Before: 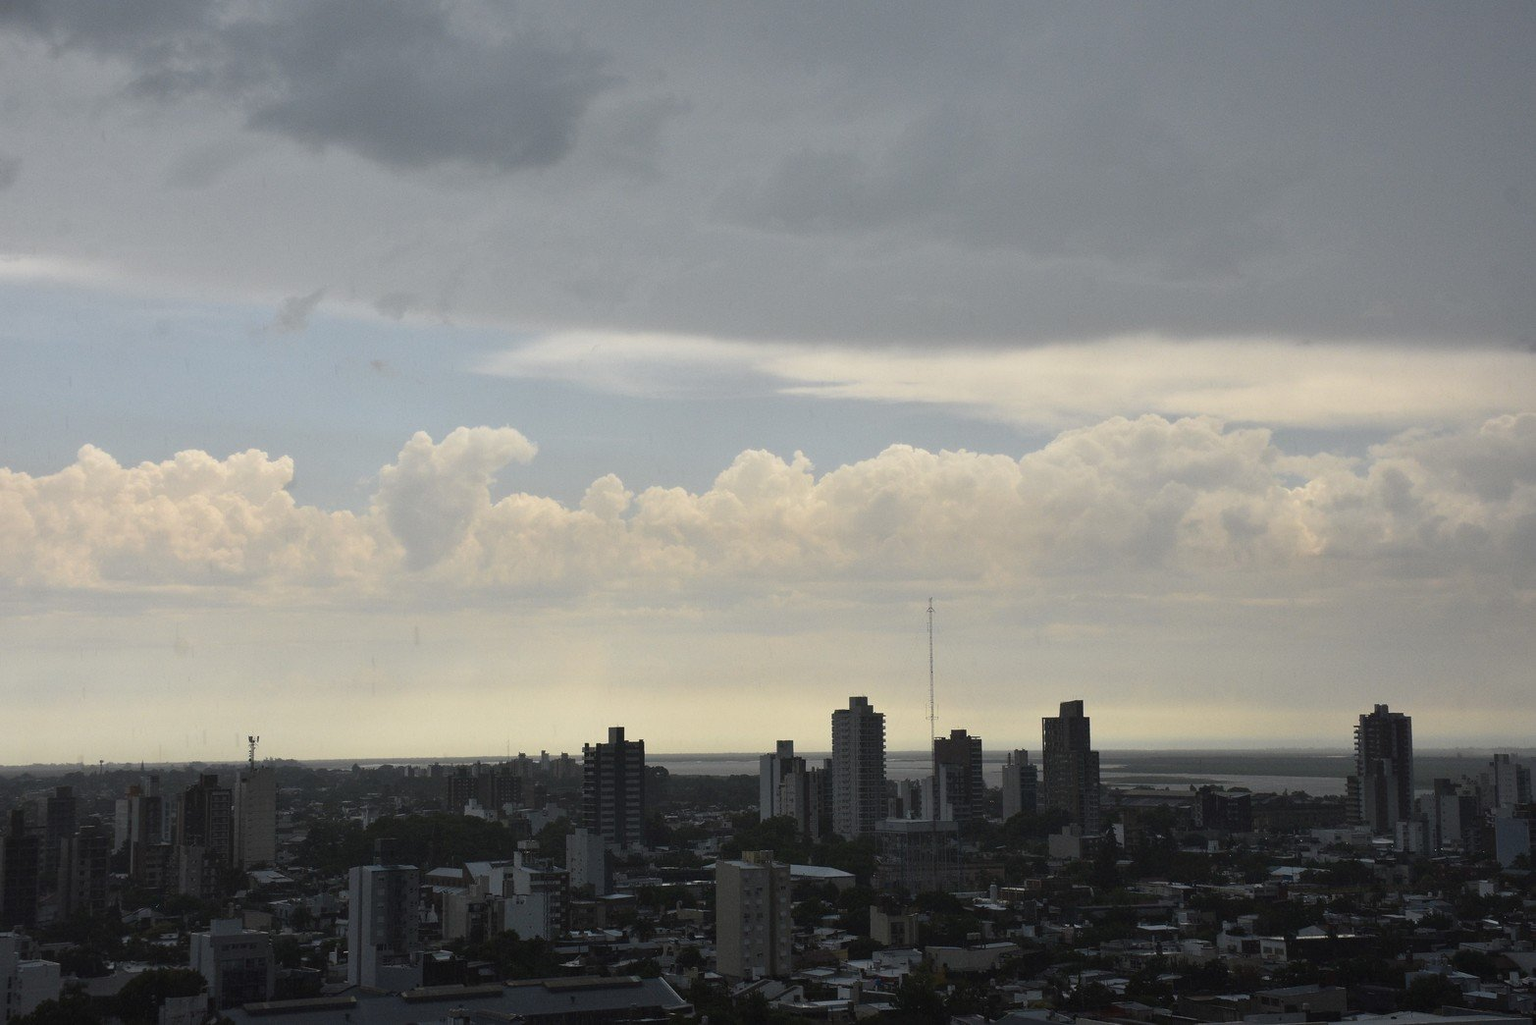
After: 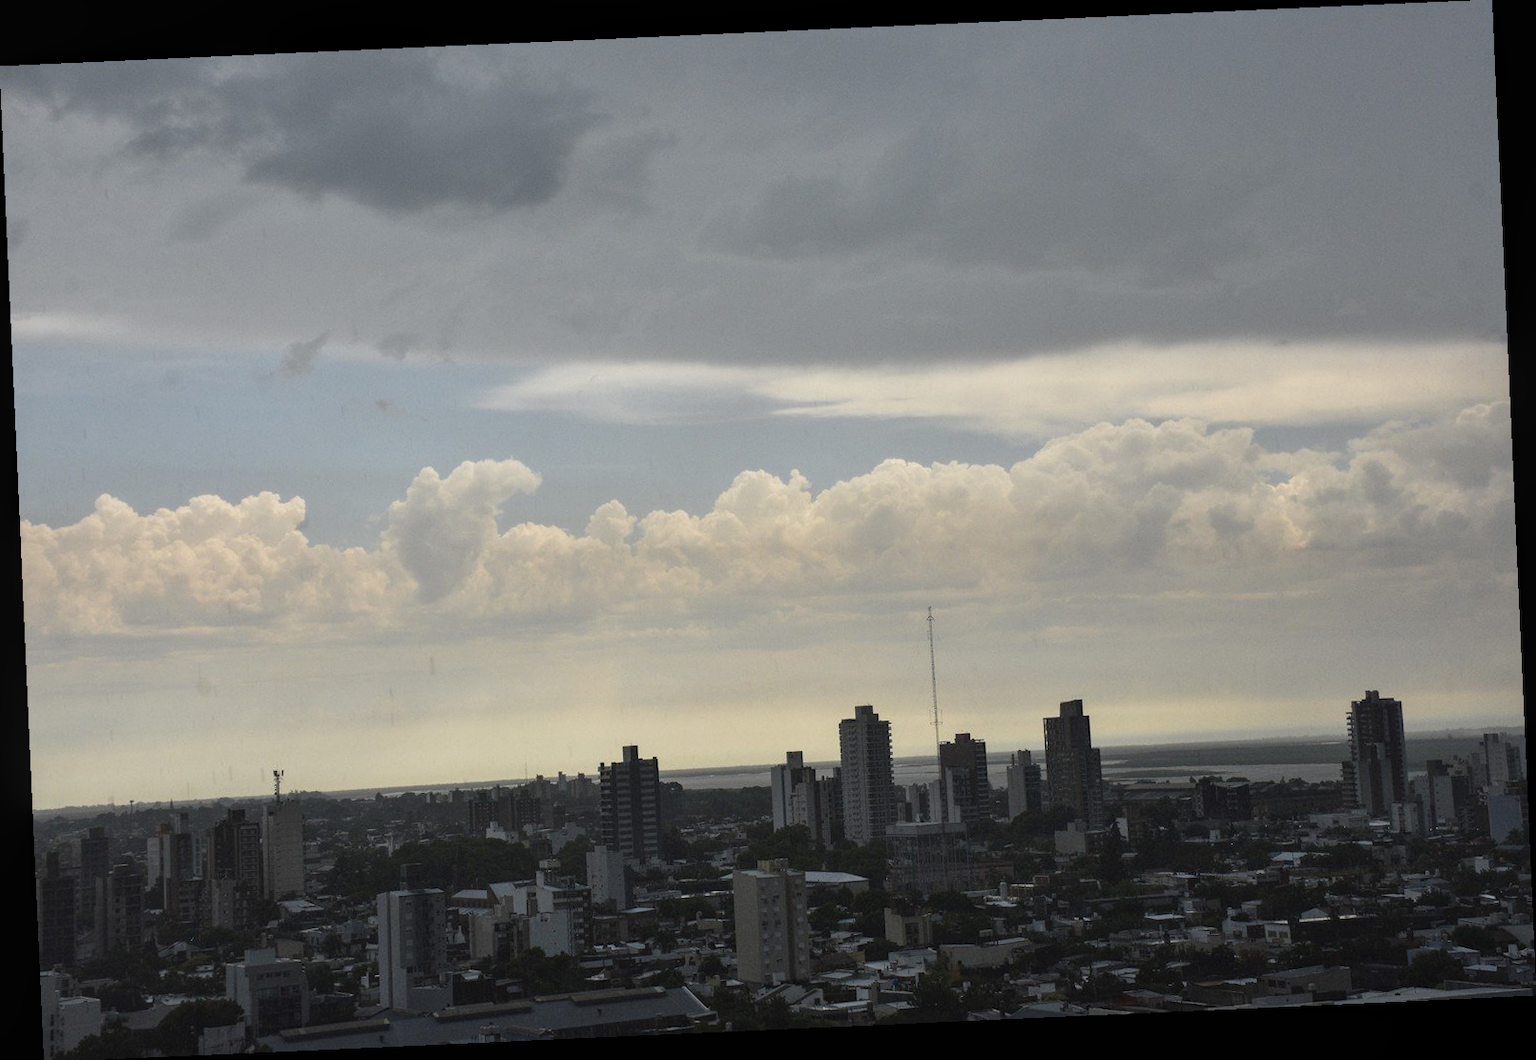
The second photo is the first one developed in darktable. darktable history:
rotate and perspective: rotation -2.56°, automatic cropping off
local contrast: on, module defaults
